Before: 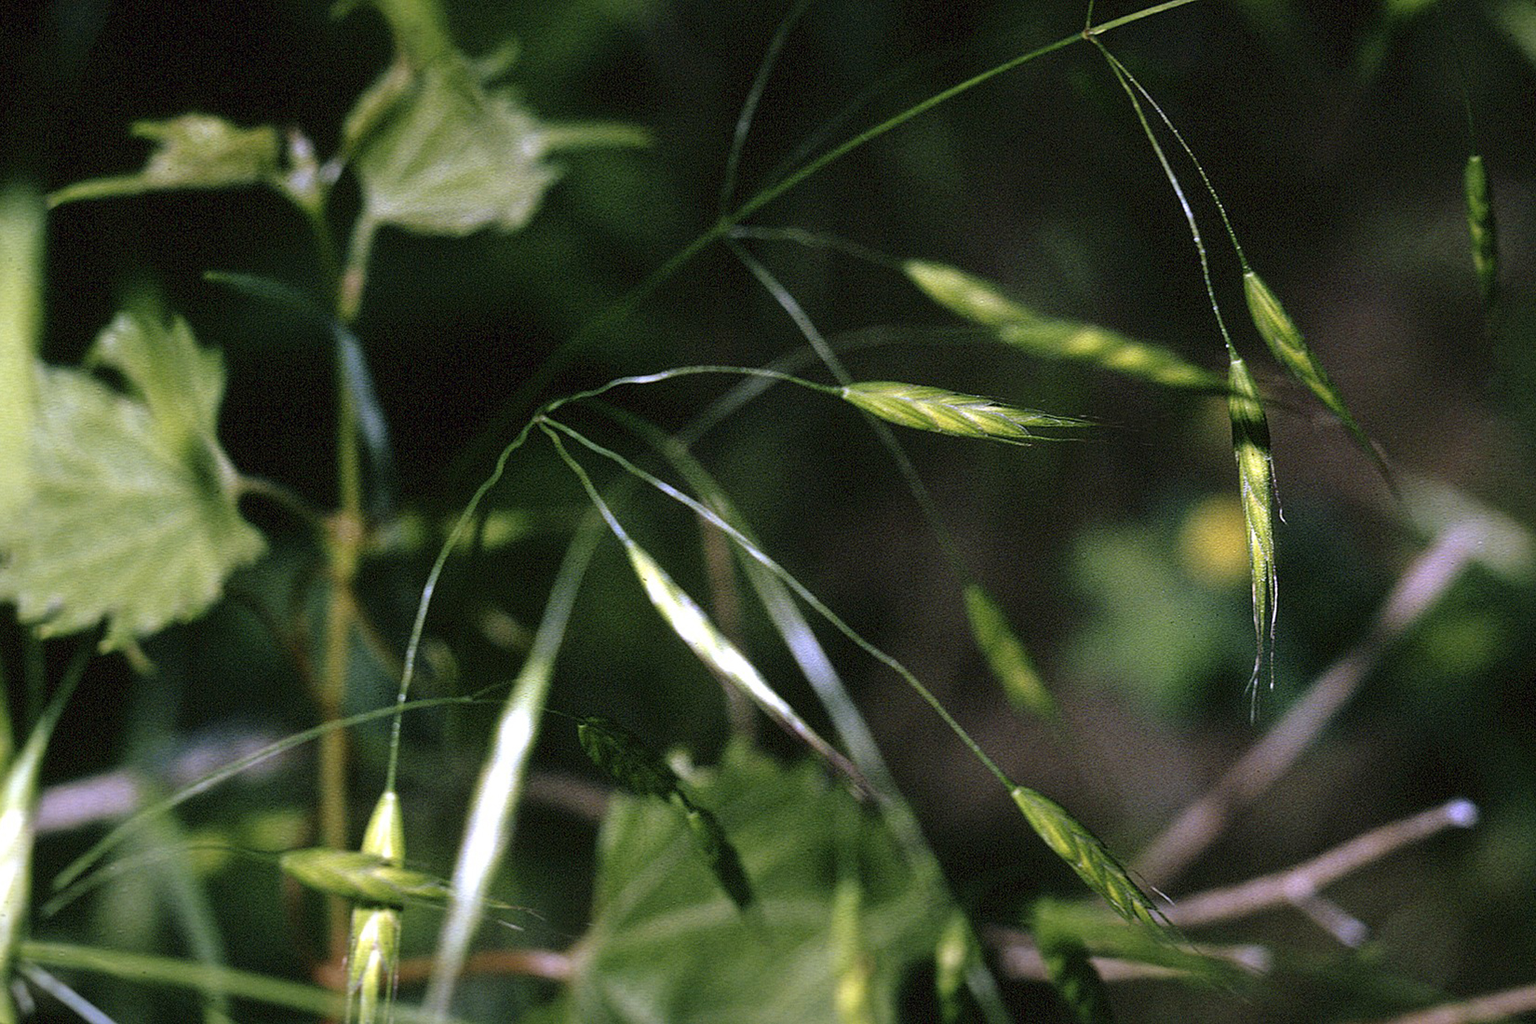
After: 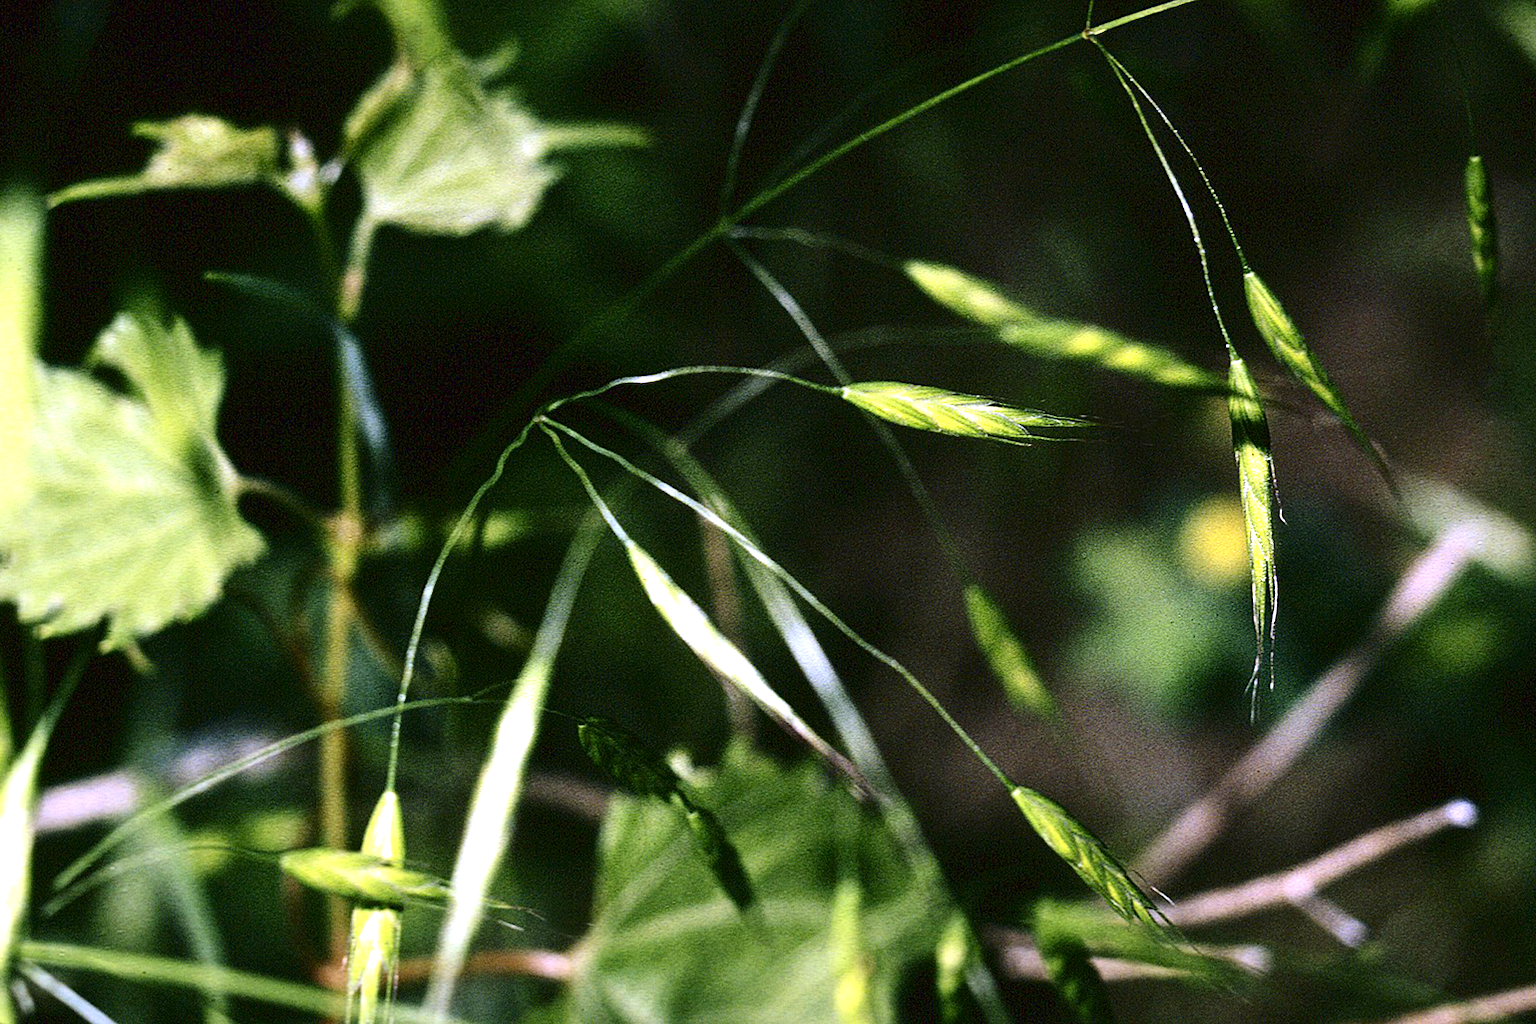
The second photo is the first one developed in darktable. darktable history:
exposure: black level correction 0, exposure 1 EV, compensate exposure bias true, compensate highlight preservation false
contrast brightness saturation: contrast 0.203, brightness -0.109, saturation 0.103
